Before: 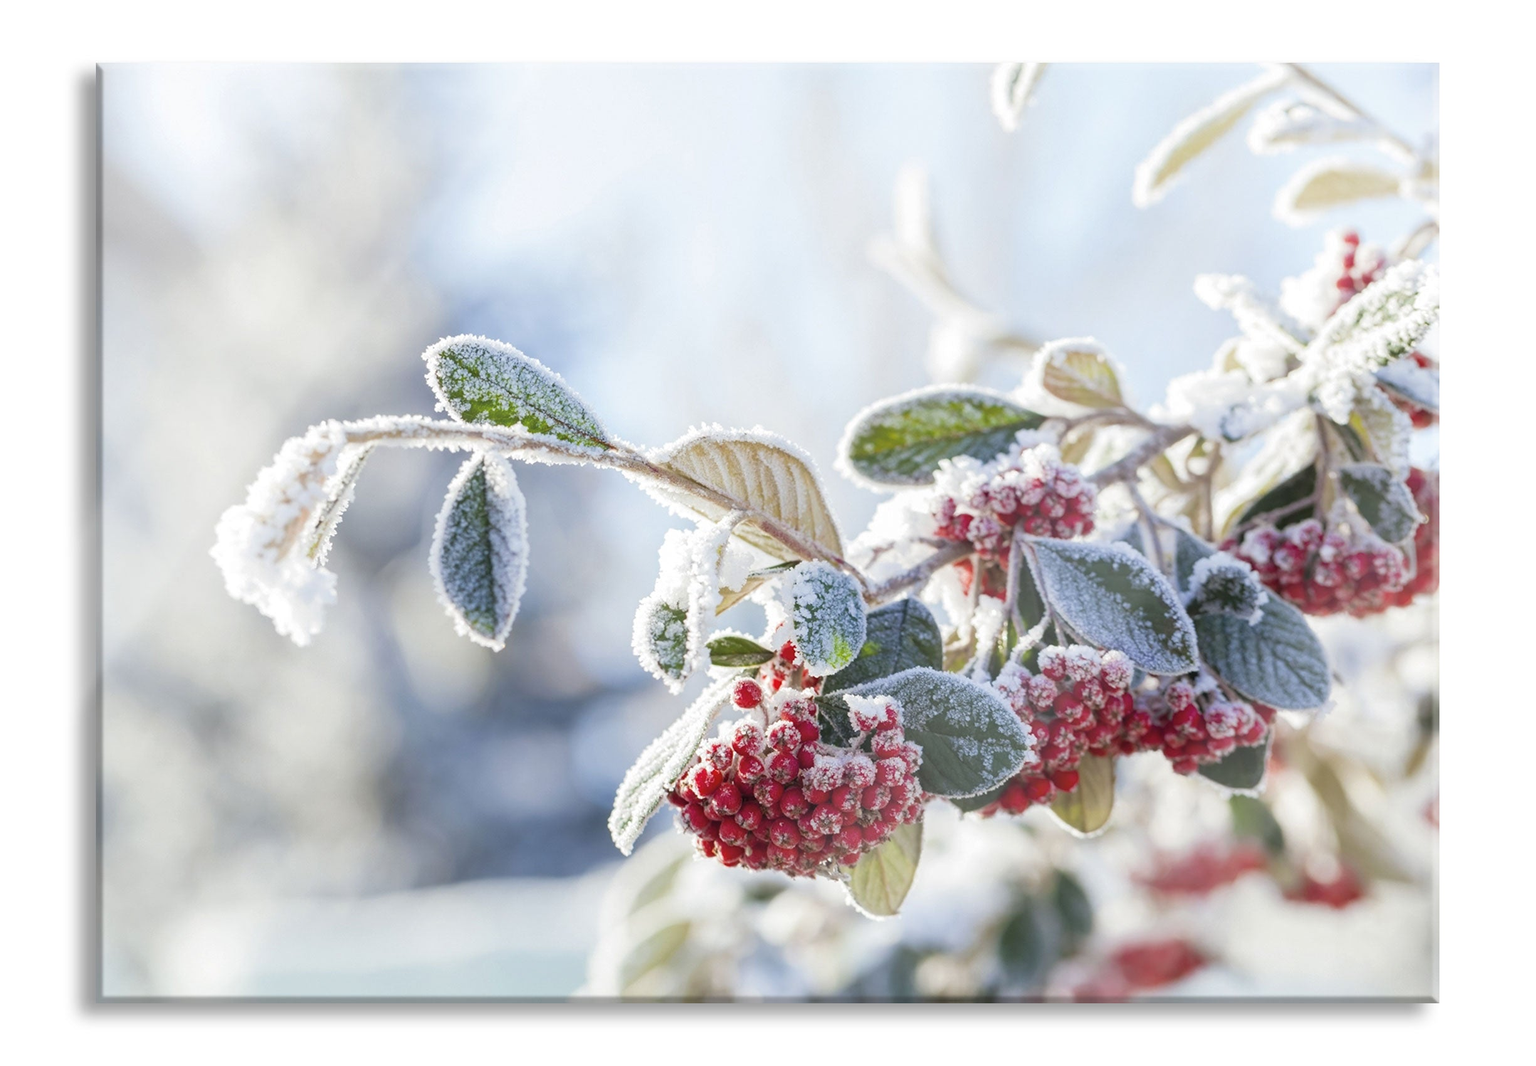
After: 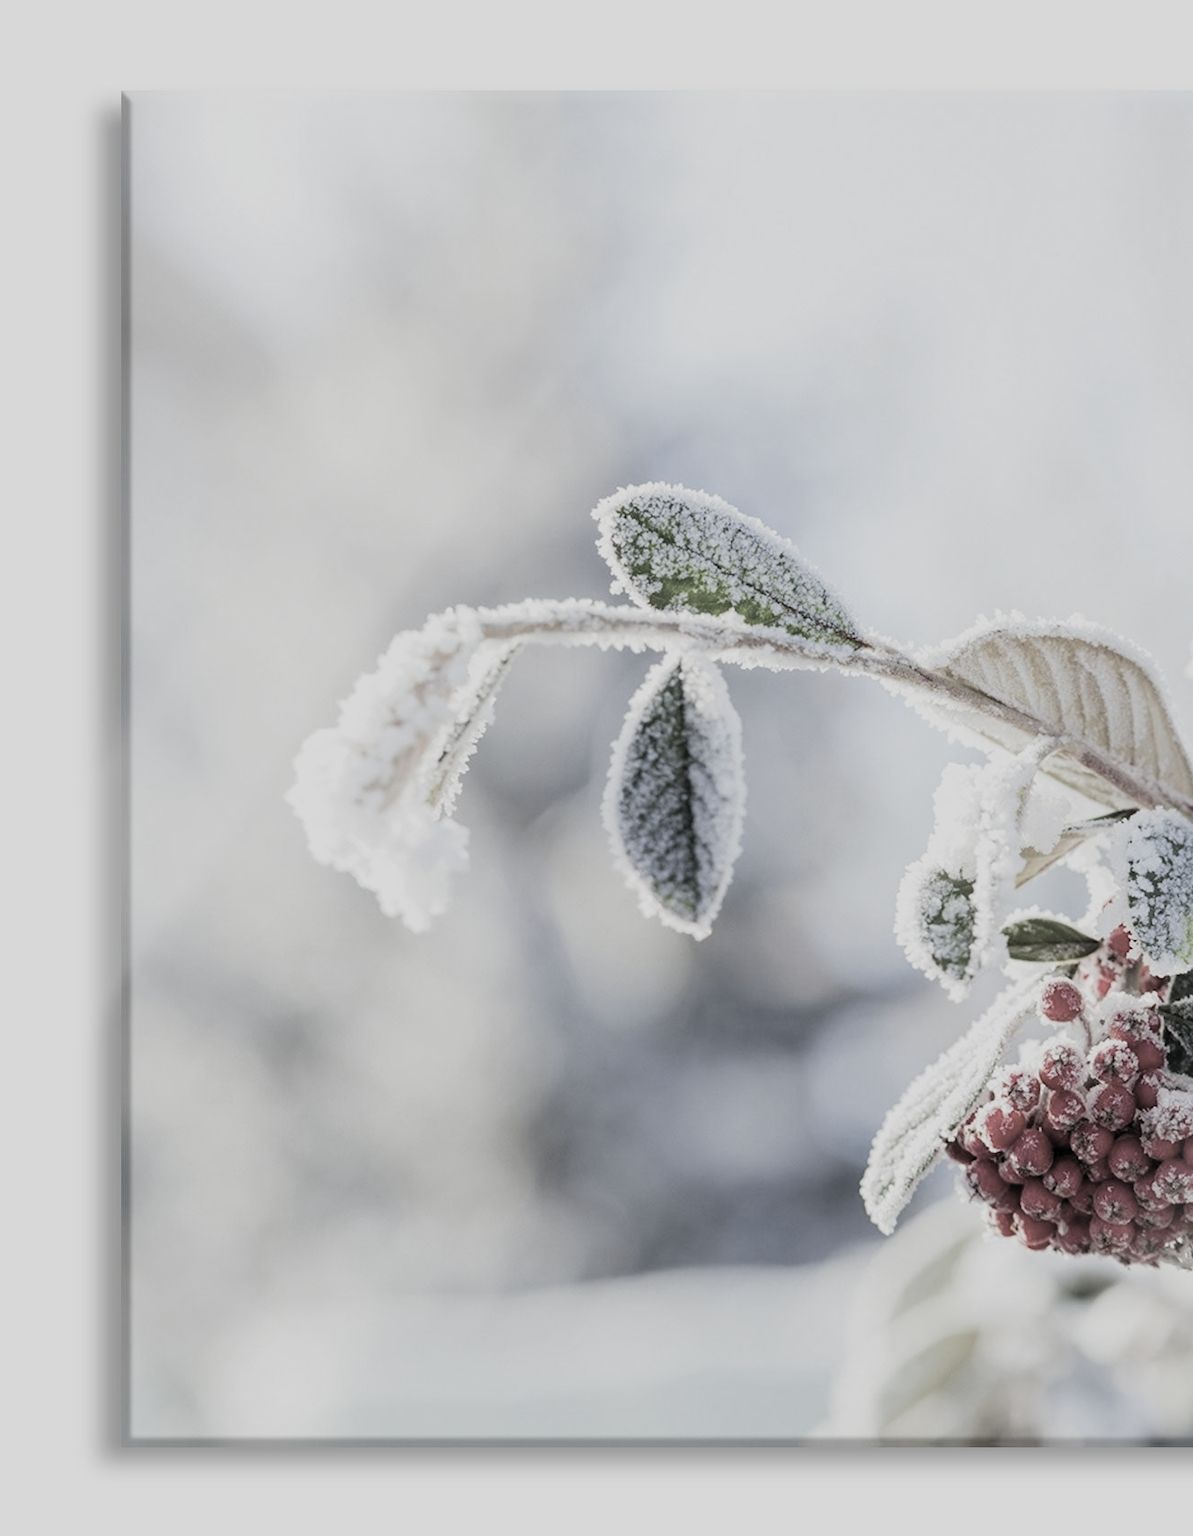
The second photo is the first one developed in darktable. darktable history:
exposure: exposure -0.143 EV, compensate highlight preservation false
crop: left 0.776%, right 45.361%, bottom 0.09%
filmic rgb: black relative exposure -5.09 EV, white relative exposure 3.54 EV, hardness 3.17, contrast 1.19, highlights saturation mix -31.22%, preserve chrominance RGB euclidean norm, color science v5 (2021), iterations of high-quality reconstruction 0, contrast in shadows safe, contrast in highlights safe
tone equalizer: on, module defaults
